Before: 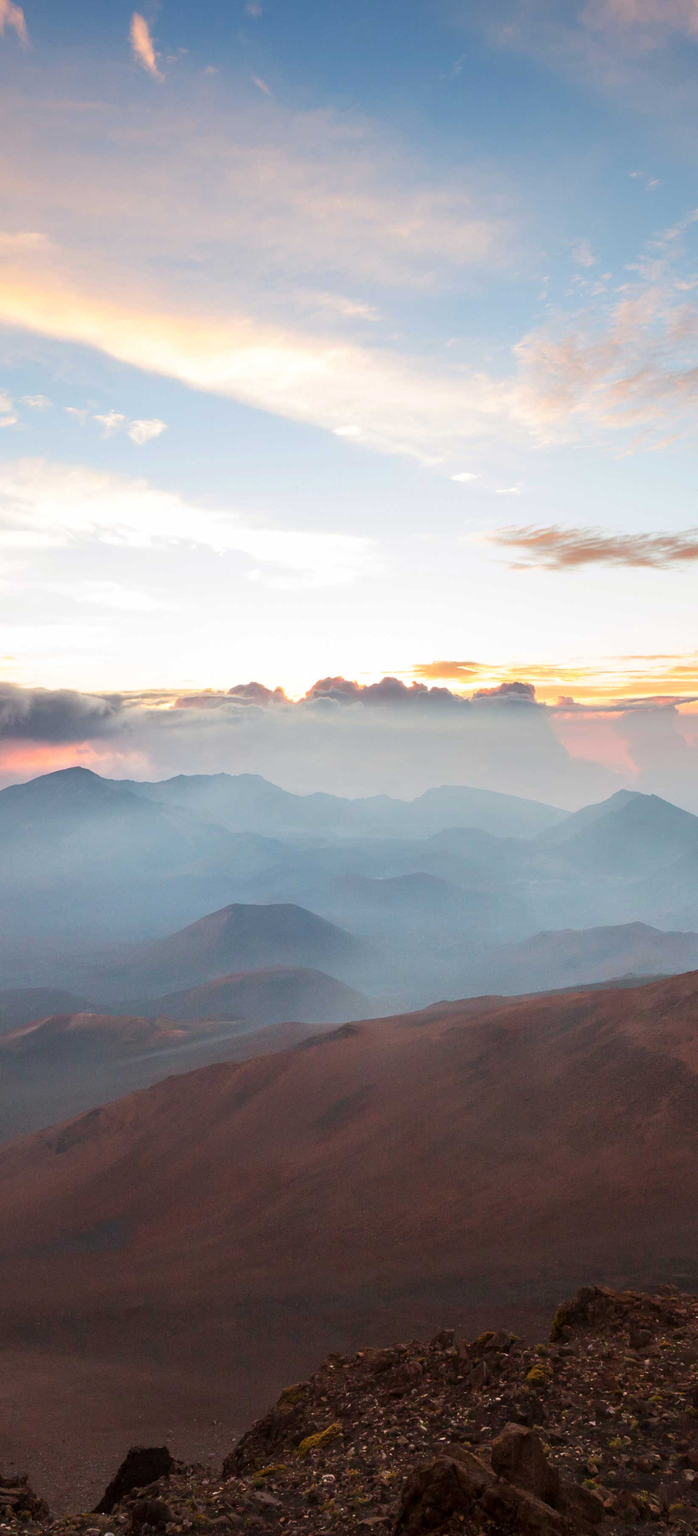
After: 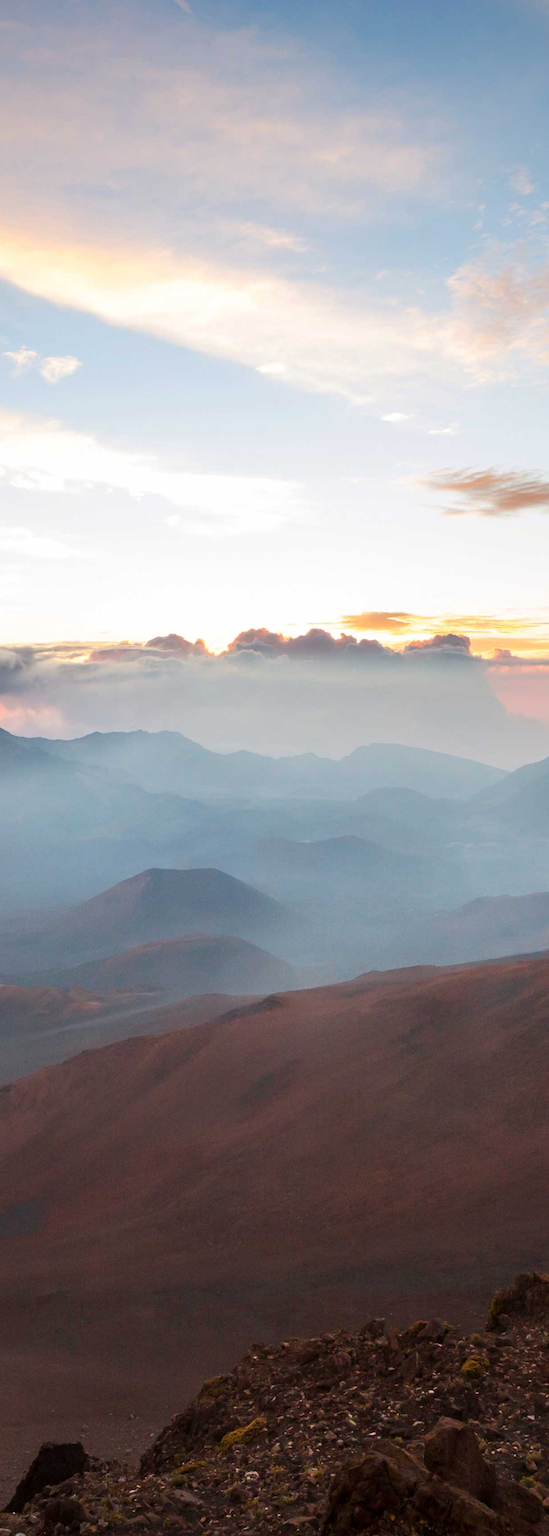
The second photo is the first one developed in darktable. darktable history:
crop and rotate: left 12.969%, top 5.399%, right 12.549%
